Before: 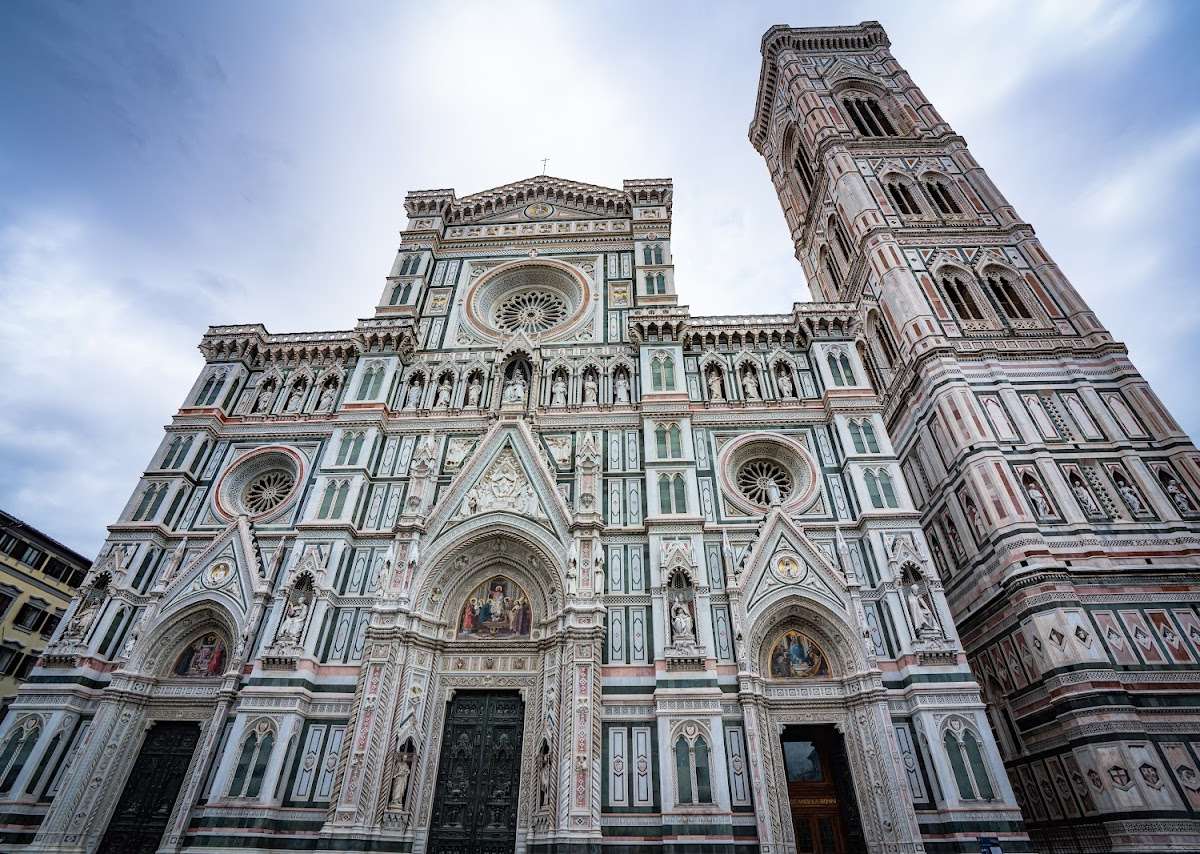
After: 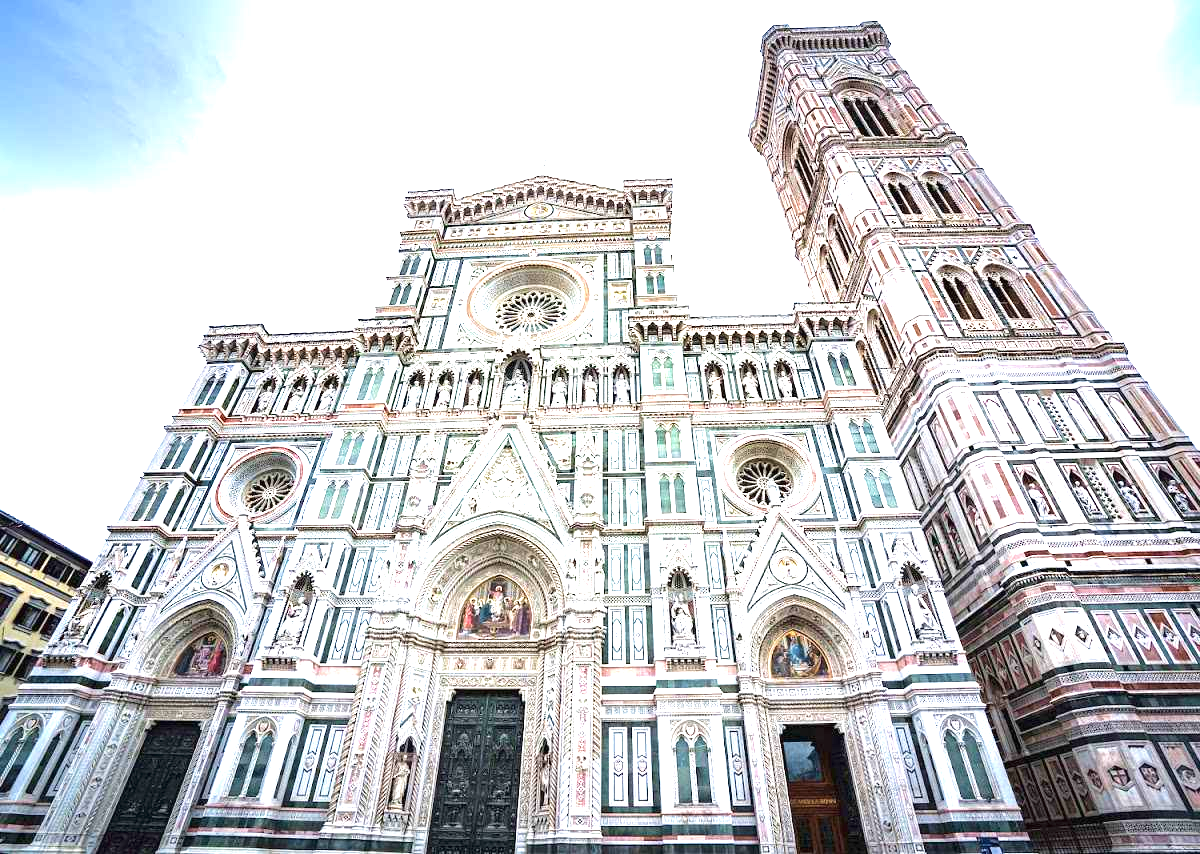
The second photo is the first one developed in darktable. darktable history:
velvia: on, module defaults
exposure: black level correction 0, exposure 1.74 EV, compensate highlight preservation false
